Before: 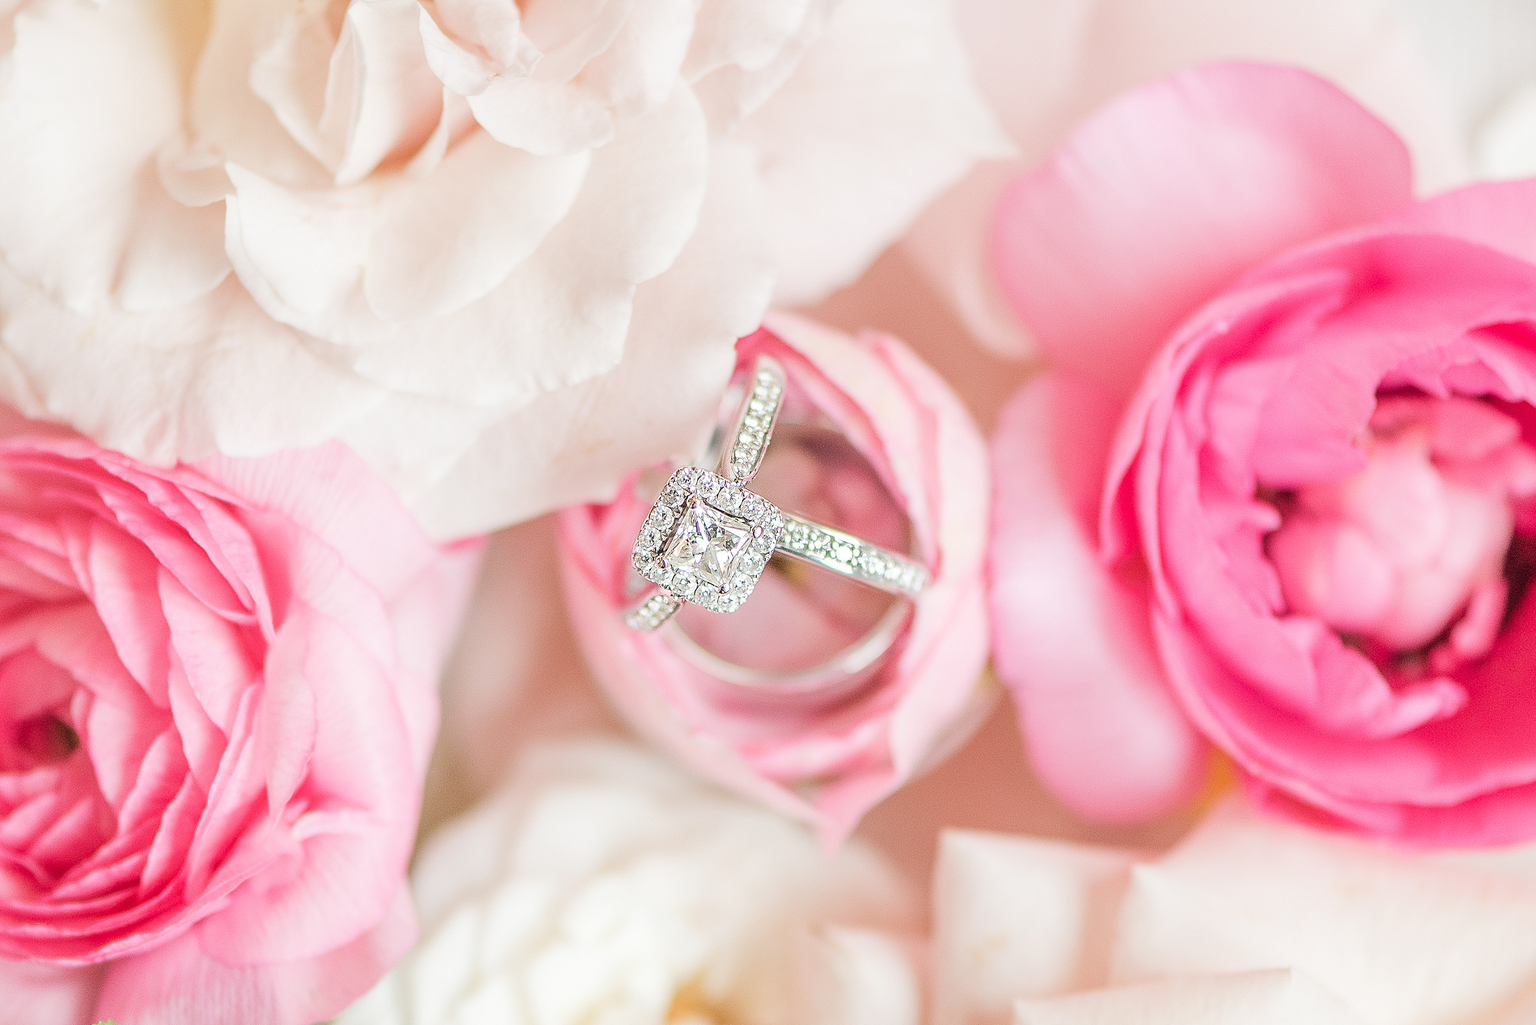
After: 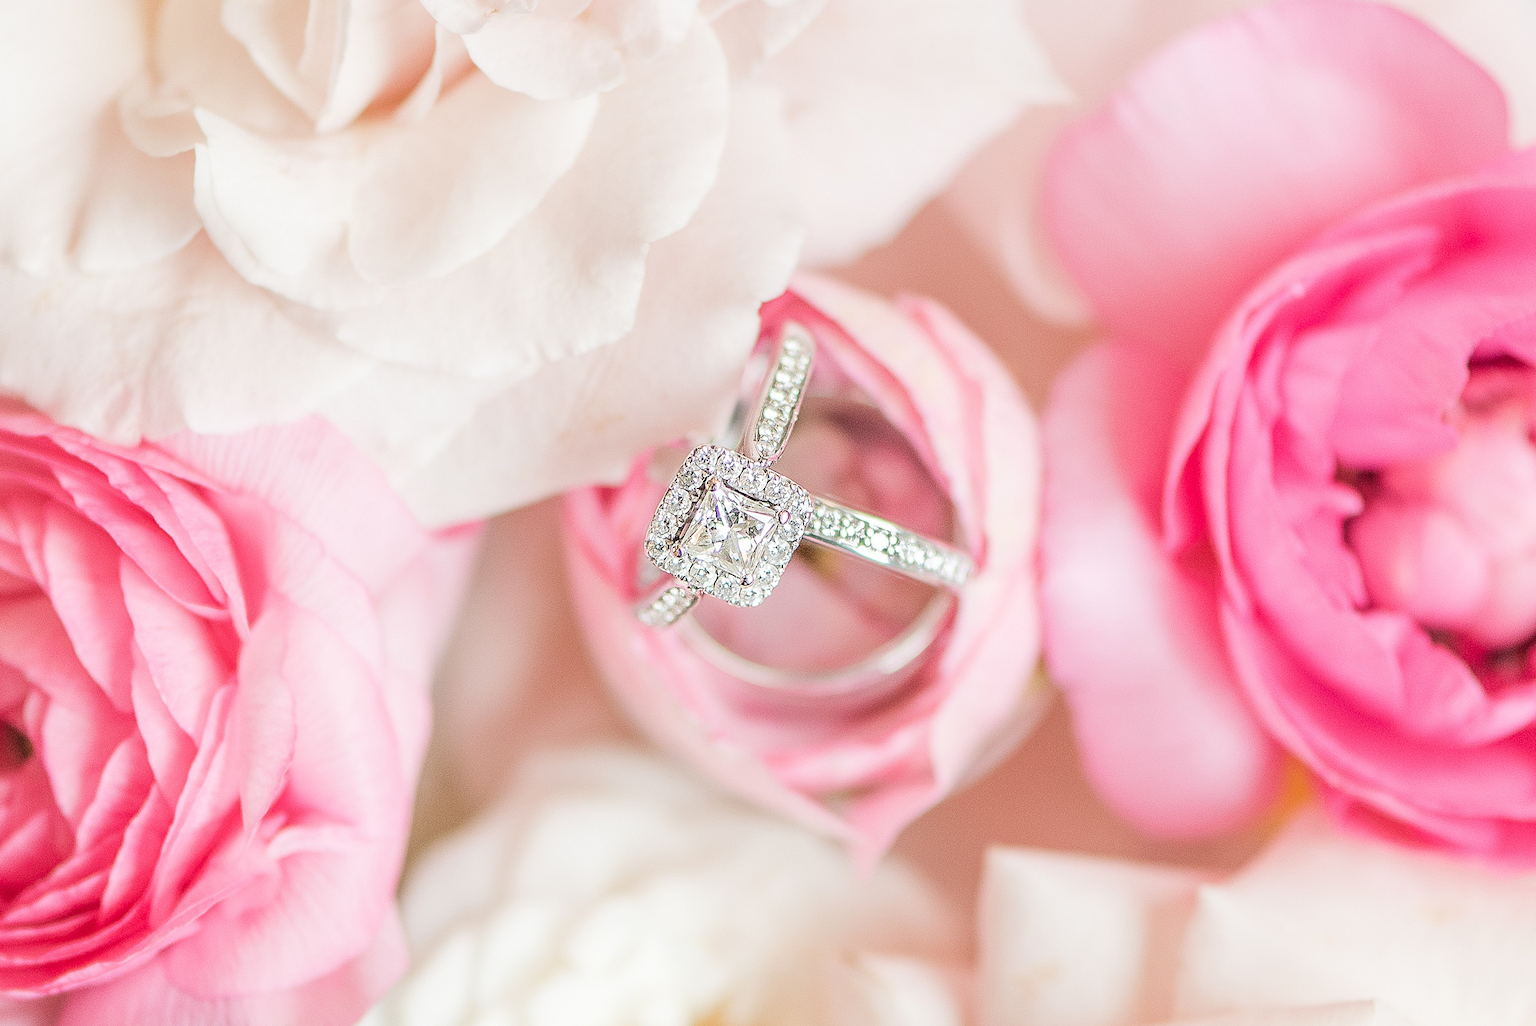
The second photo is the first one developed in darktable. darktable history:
crop: left 3.275%, top 6.36%, right 6.366%, bottom 3.186%
